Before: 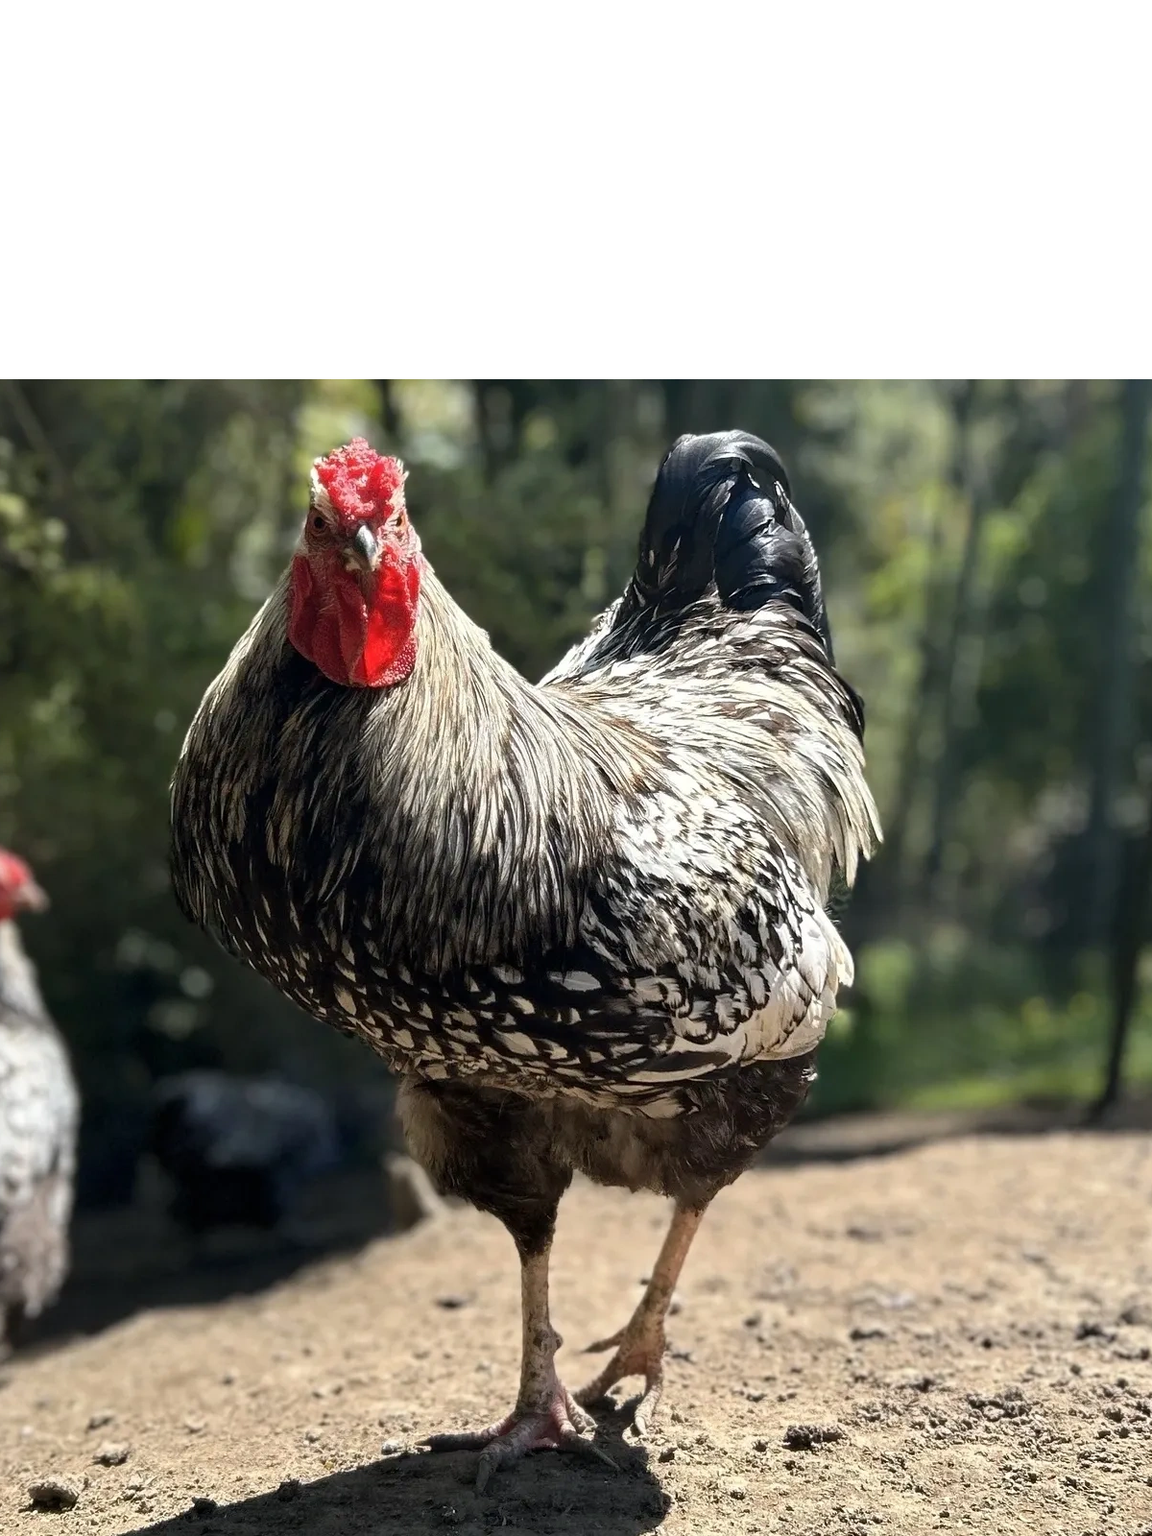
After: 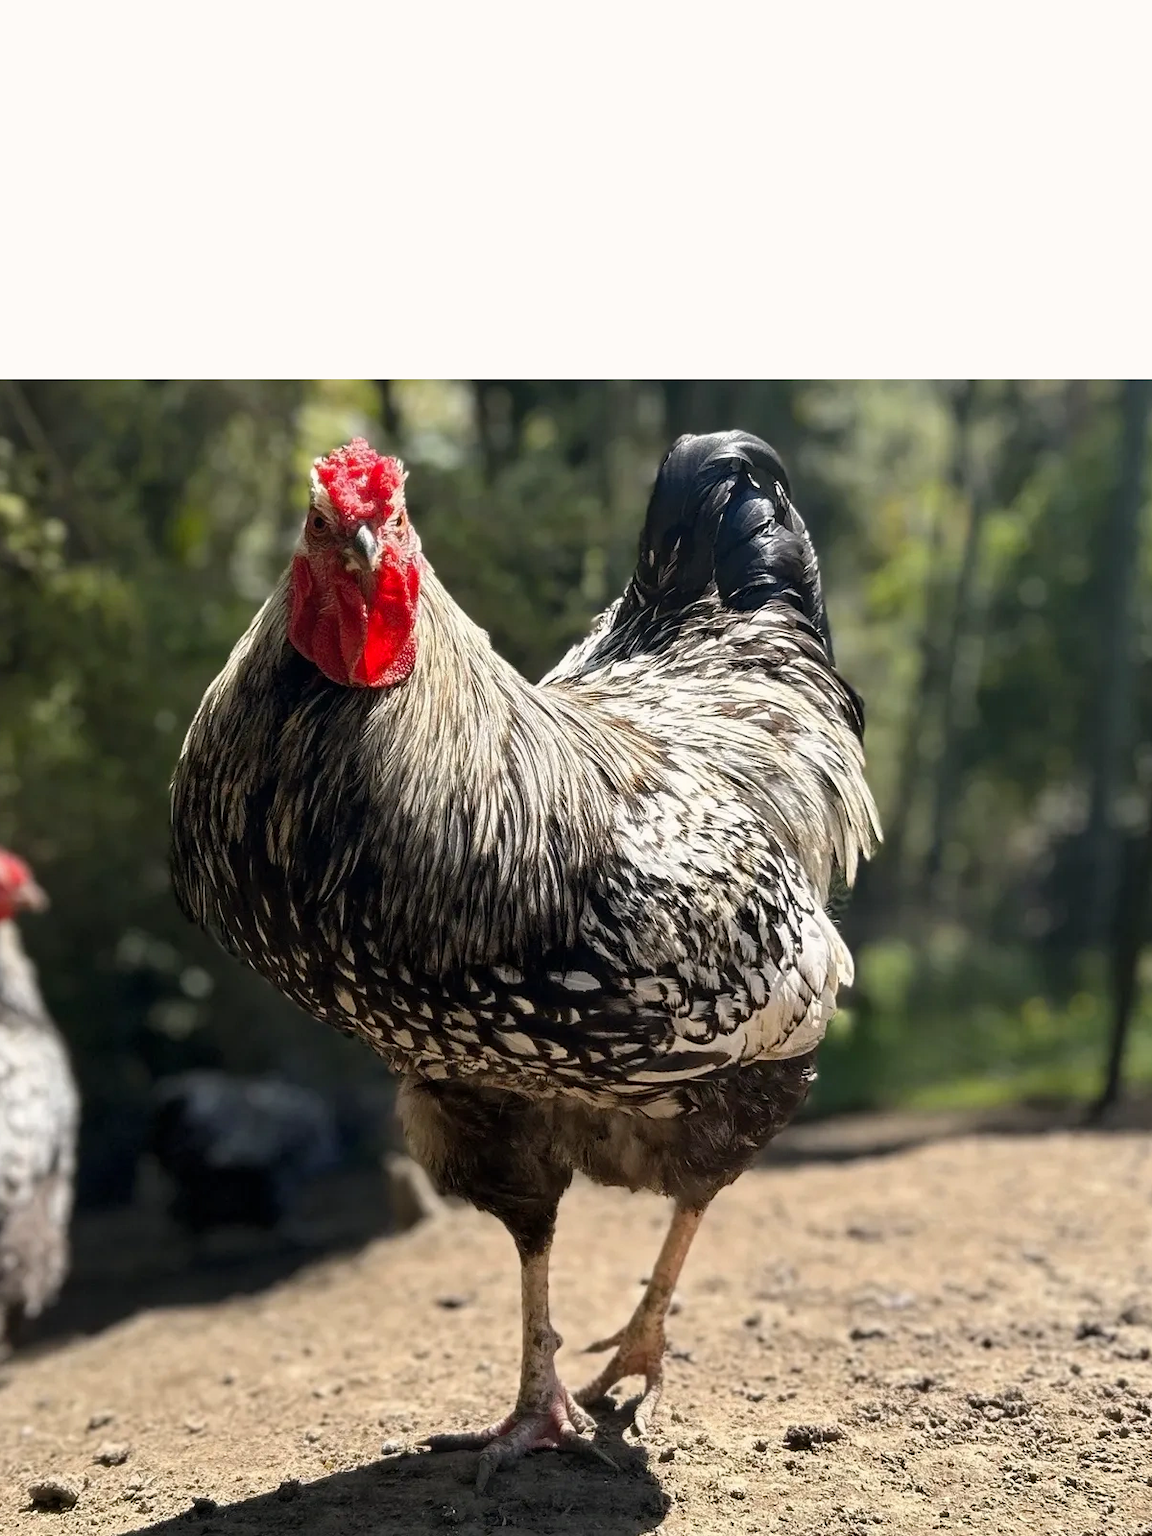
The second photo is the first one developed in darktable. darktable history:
color balance rgb: power › chroma 0.273%, power › hue 62.03°, highlights gain › luminance 1.041%, highlights gain › chroma 0.307%, highlights gain › hue 42.11°, white fulcrum 0.996 EV, perceptual saturation grading › global saturation 19.429%, perceptual brilliance grading › global brilliance 2.283%, perceptual brilliance grading › highlights -3.873%, global vibrance -24.789%
